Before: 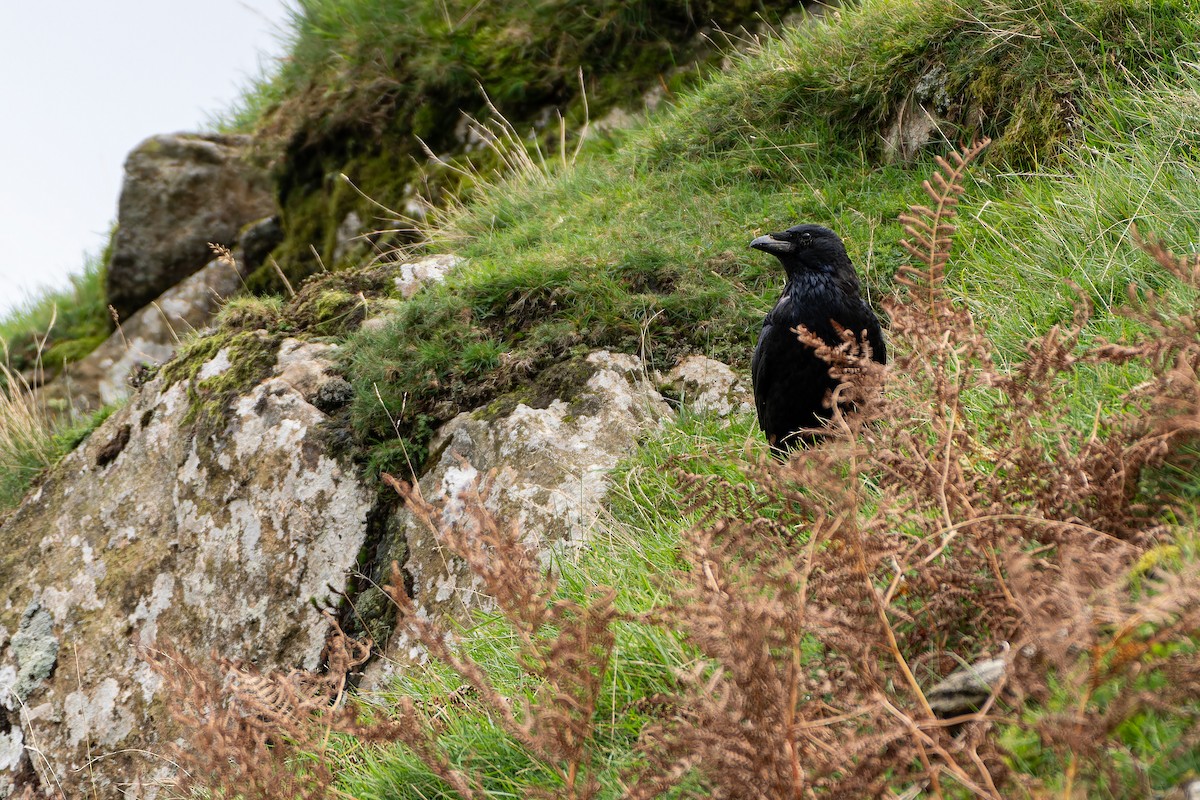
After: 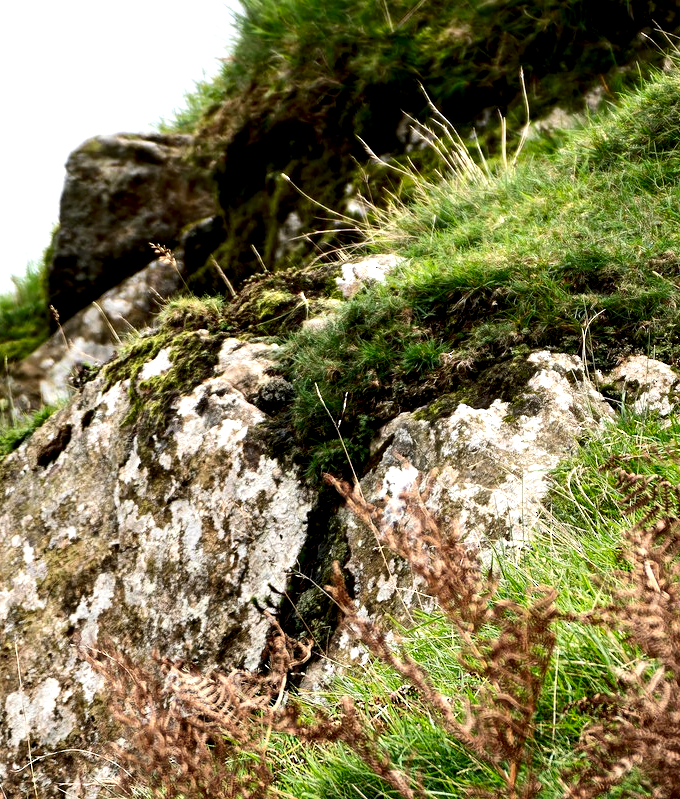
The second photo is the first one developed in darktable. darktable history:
local contrast: highlights 188%, shadows 131%, detail 139%, midtone range 0.261
crop: left 4.96%, right 38.307%
contrast brightness saturation: contrast 0.205, brightness -0.114, saturation 0.209
